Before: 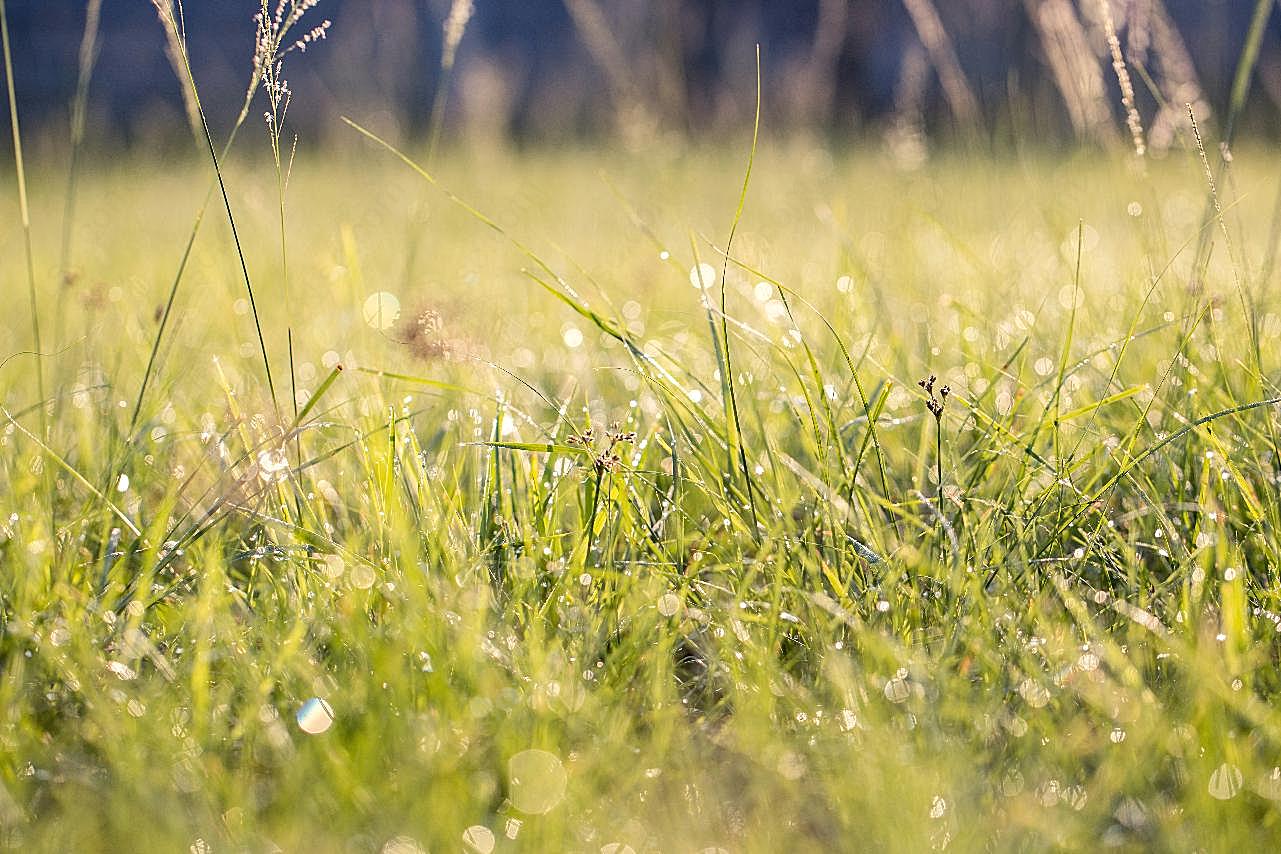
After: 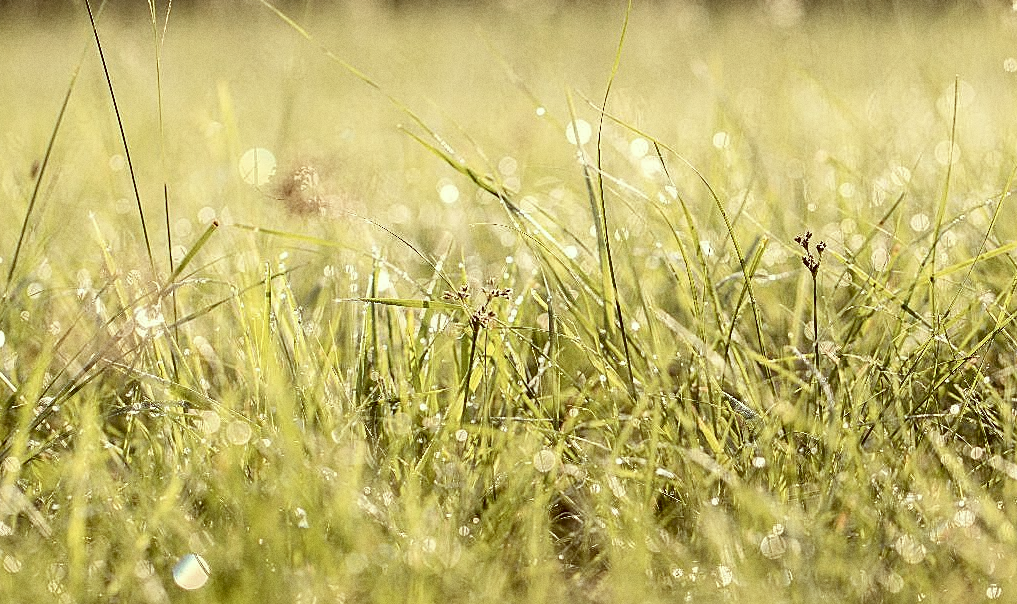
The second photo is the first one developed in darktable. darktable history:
contrast brightness saturation: contrast 0.1, saturation -0.36
crop: left 9.712%, top 16.928%, right 10.845%, bottom 12.332%
color correction: highlights a* -5.3, highlights b* 9.8, shadows a* 9.8, shadows b* 24.26
grain: on, module defaults
